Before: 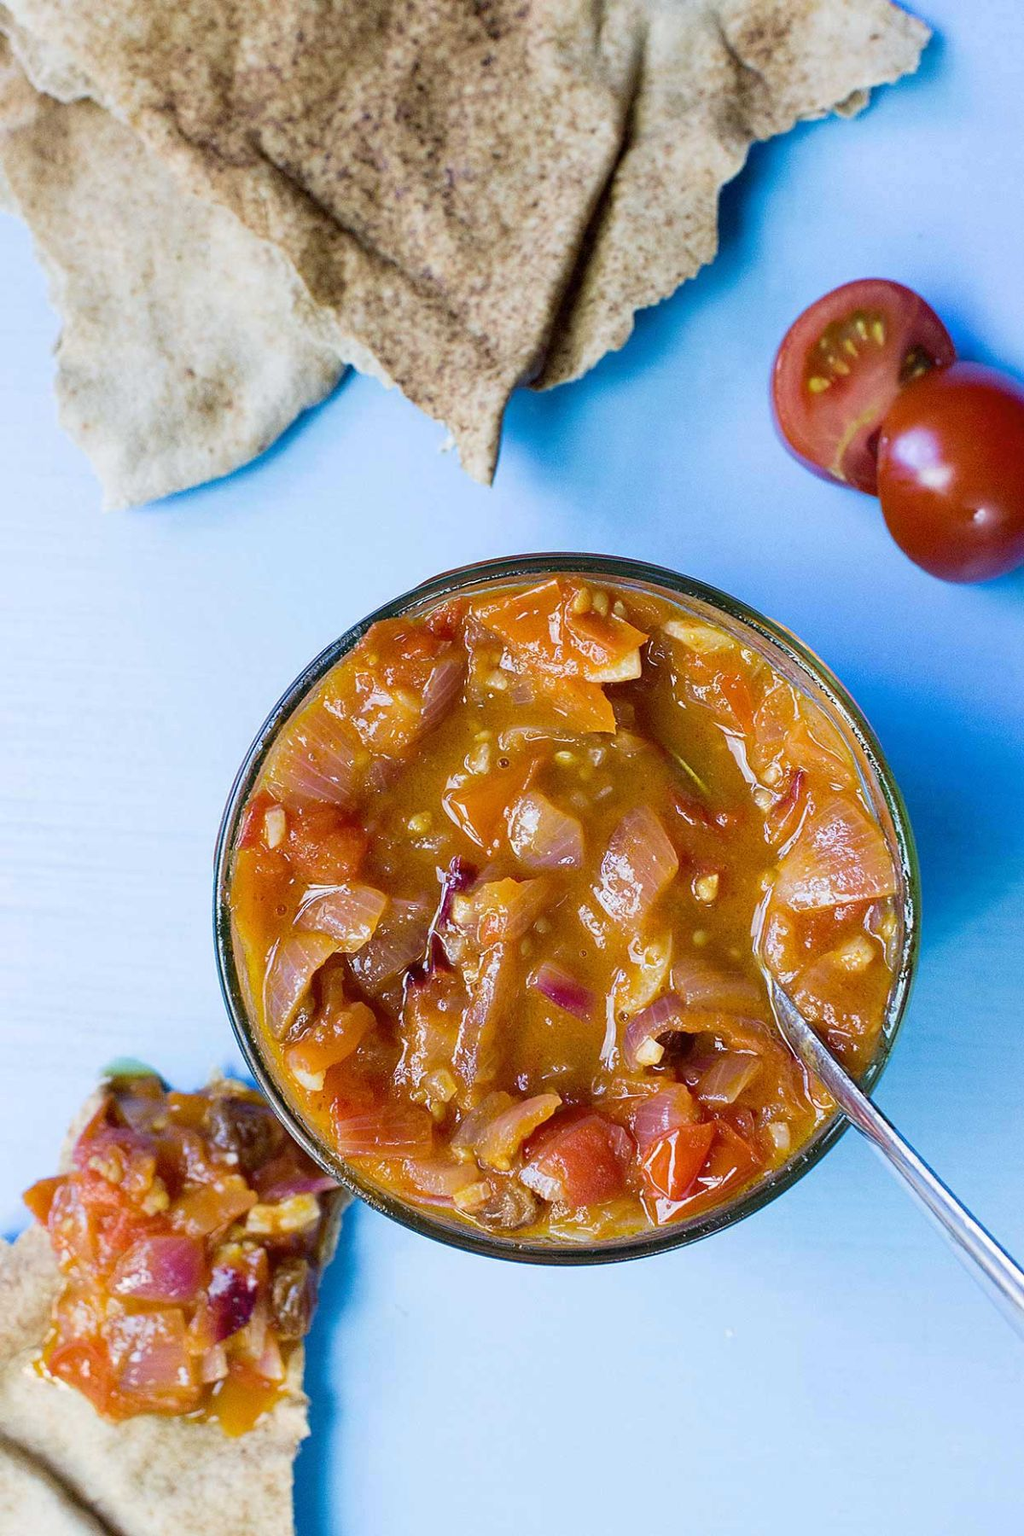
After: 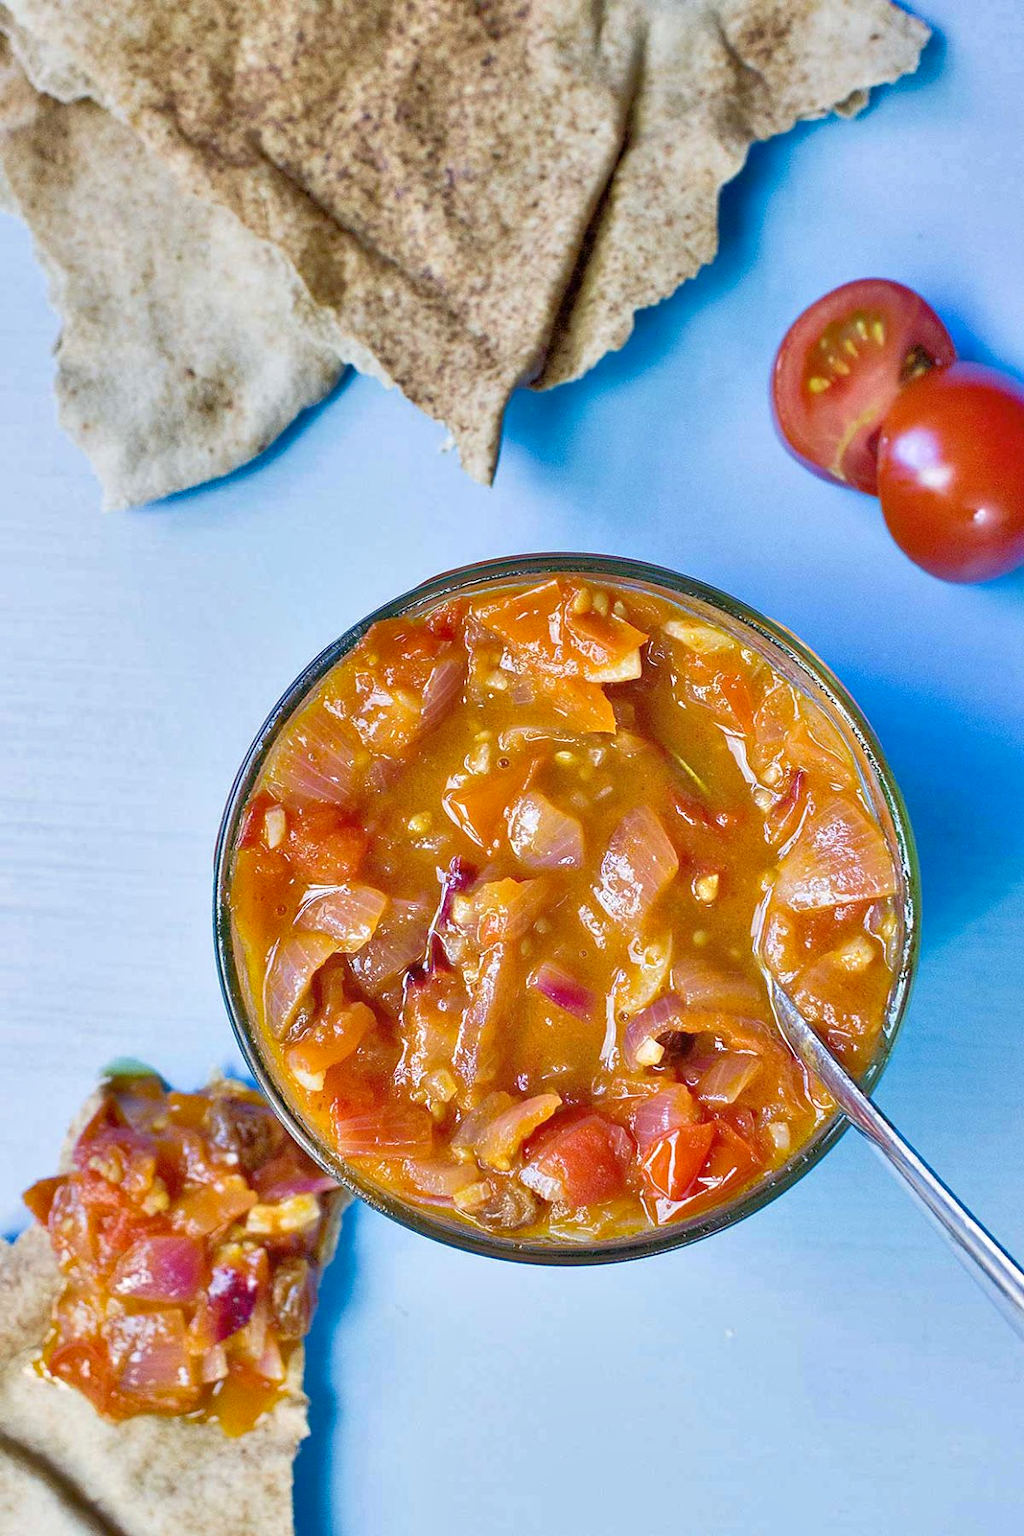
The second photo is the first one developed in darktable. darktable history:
tone equalizer: -7 EV 0.15 EV, -6 EV 0.6 EV, -5 EV 1.15 EV, -4 EV 1.33 EV, -3 EV 1.15 EV, -2 EV 0.6 EV, -1 EV 0.15 EV, mask exposure compensation -0.5 EV
shadows and highlights: soften with gaussian
